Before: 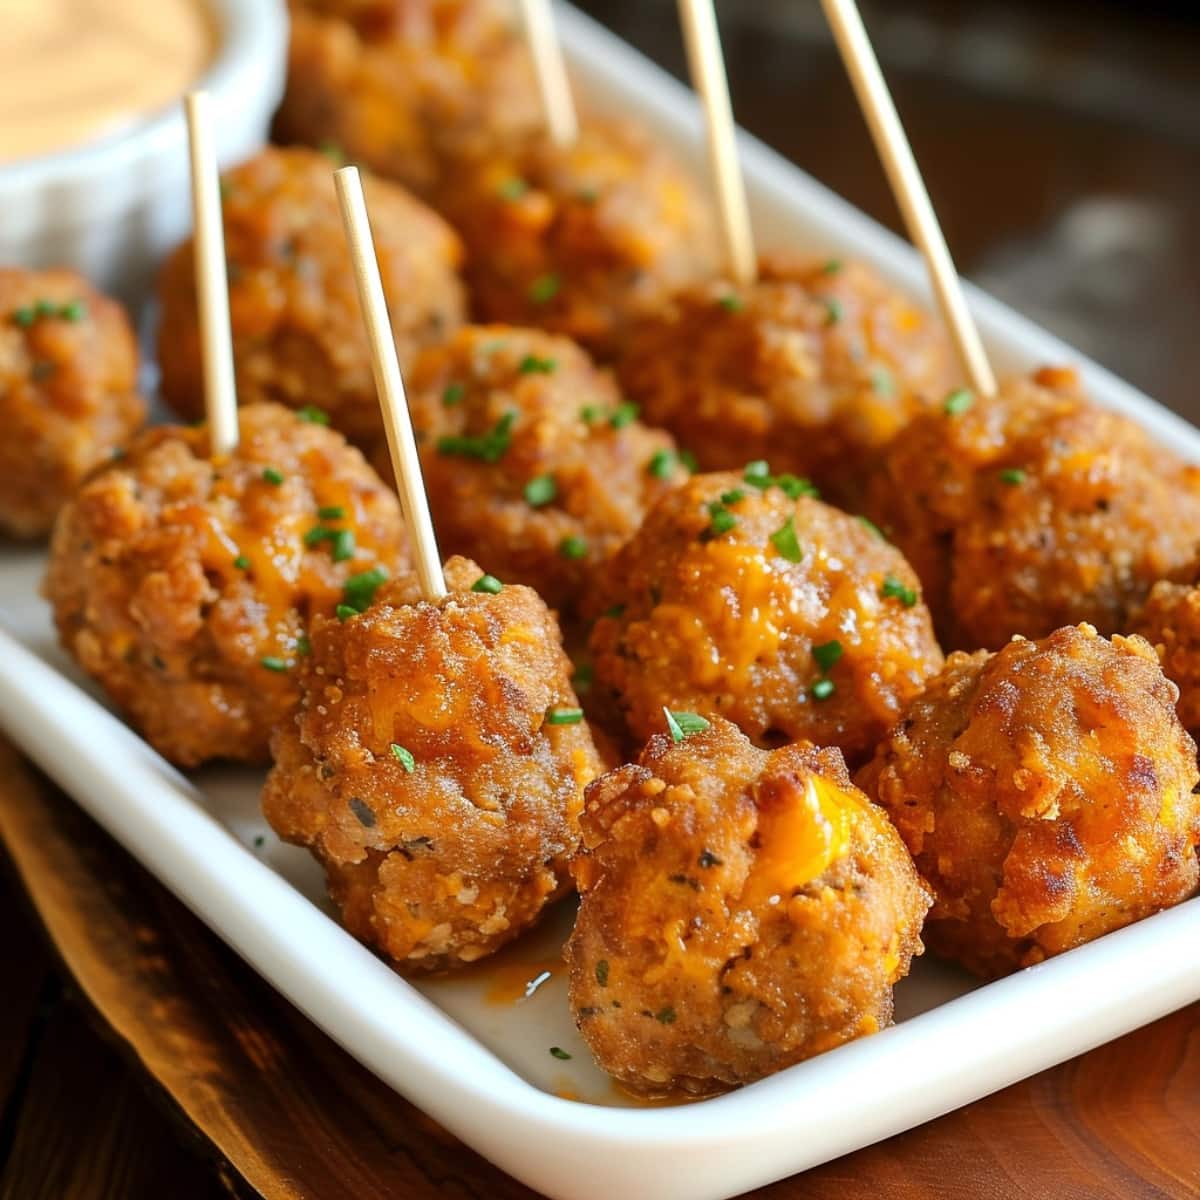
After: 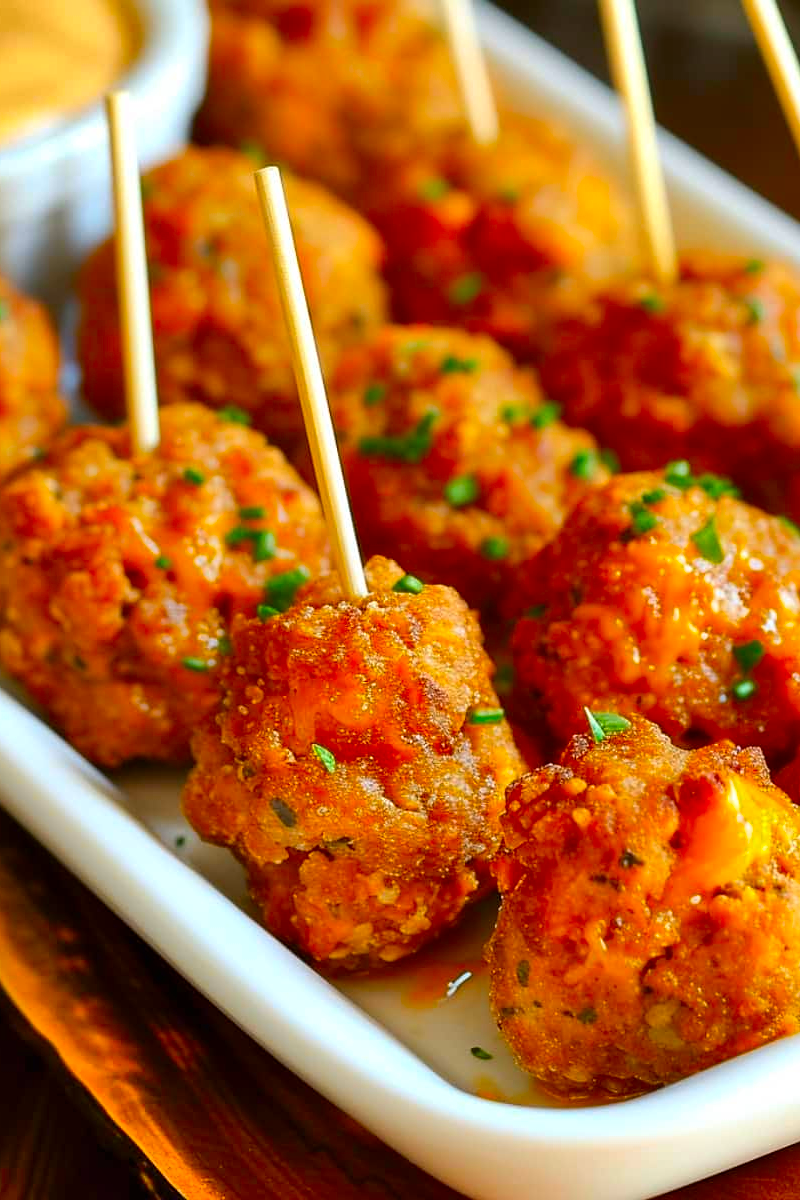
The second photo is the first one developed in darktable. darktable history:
sharpen: amount 0.2
color contrast: green-magenta contrast 1.55, blue-yellow contrast 1.83
crop and rotate: left 6.617%, right 26.717%
shadows and highlights: low approximation 0.01, soften with gaussian
